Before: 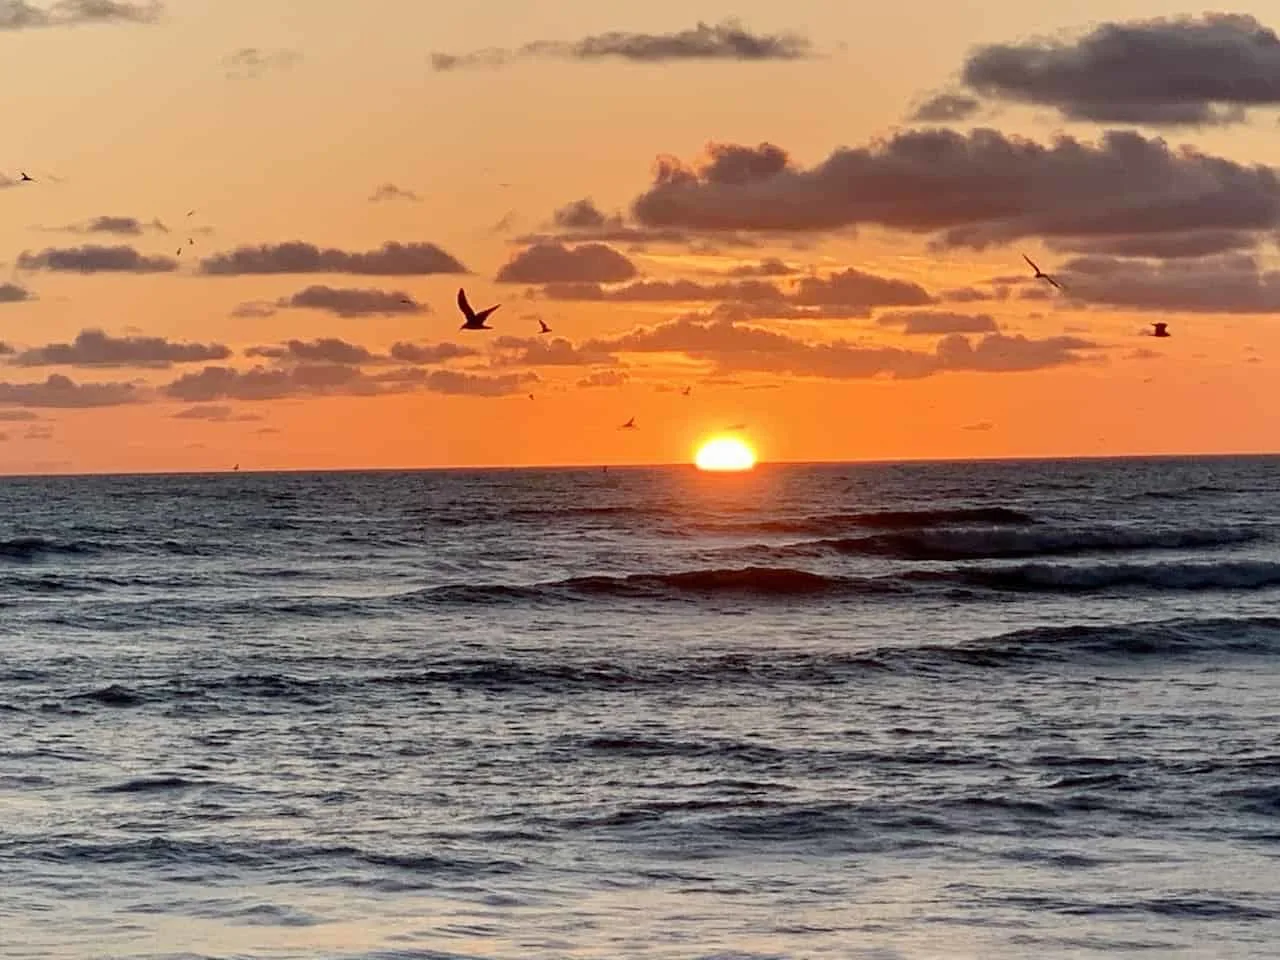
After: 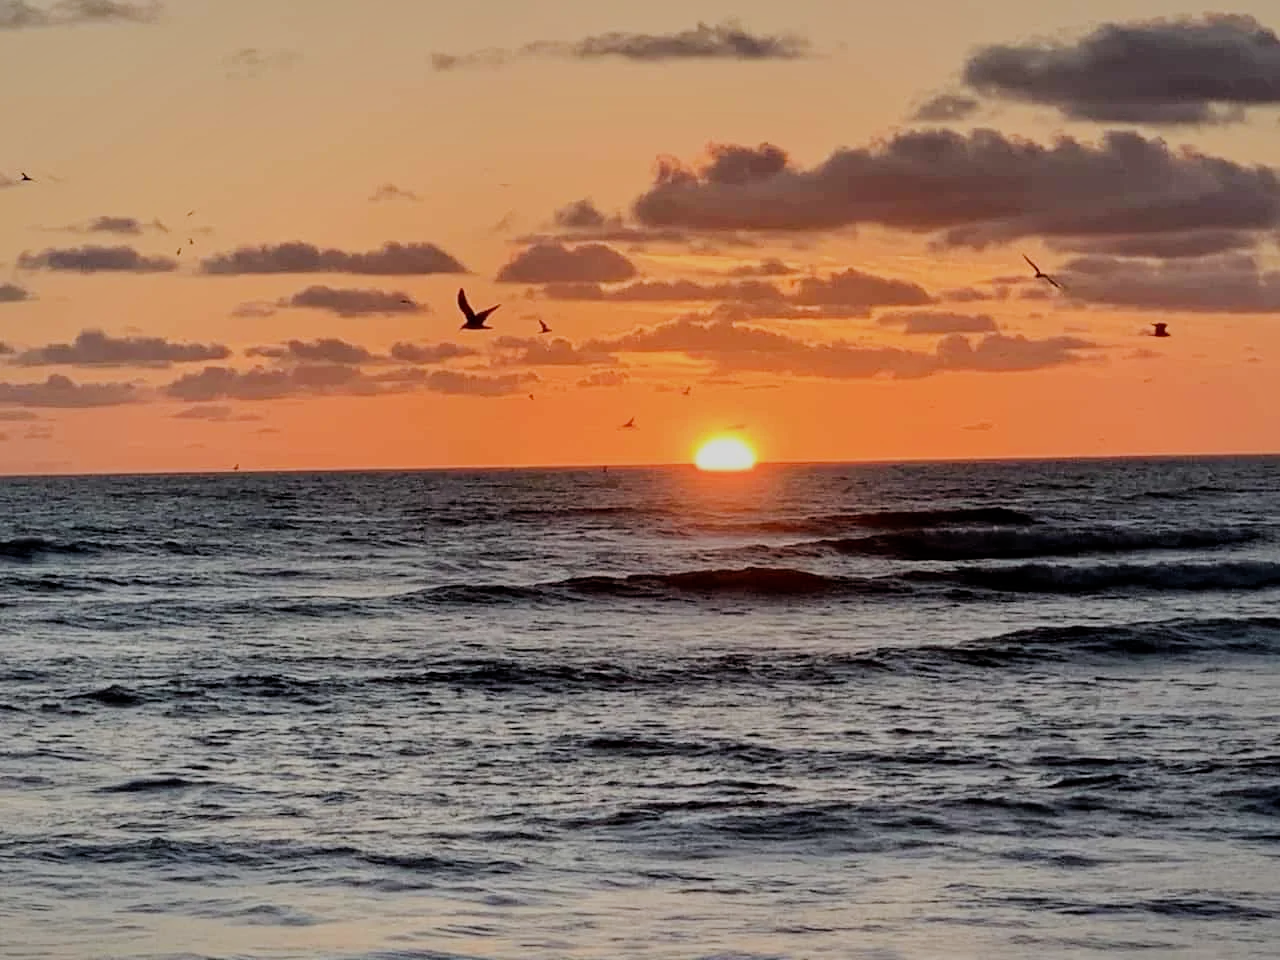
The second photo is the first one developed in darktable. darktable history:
filmic rgb: black relative exposure -7.65 EV, white relative exposure 4.56 EV, threshold 3.06 EV, hardness 3.61, contrast 1.06, enable highlight reconstruction true
vignetting: fall-off radius 99.33%, brightness -0.378, saturation 0.01, width/height ratio 1.34
